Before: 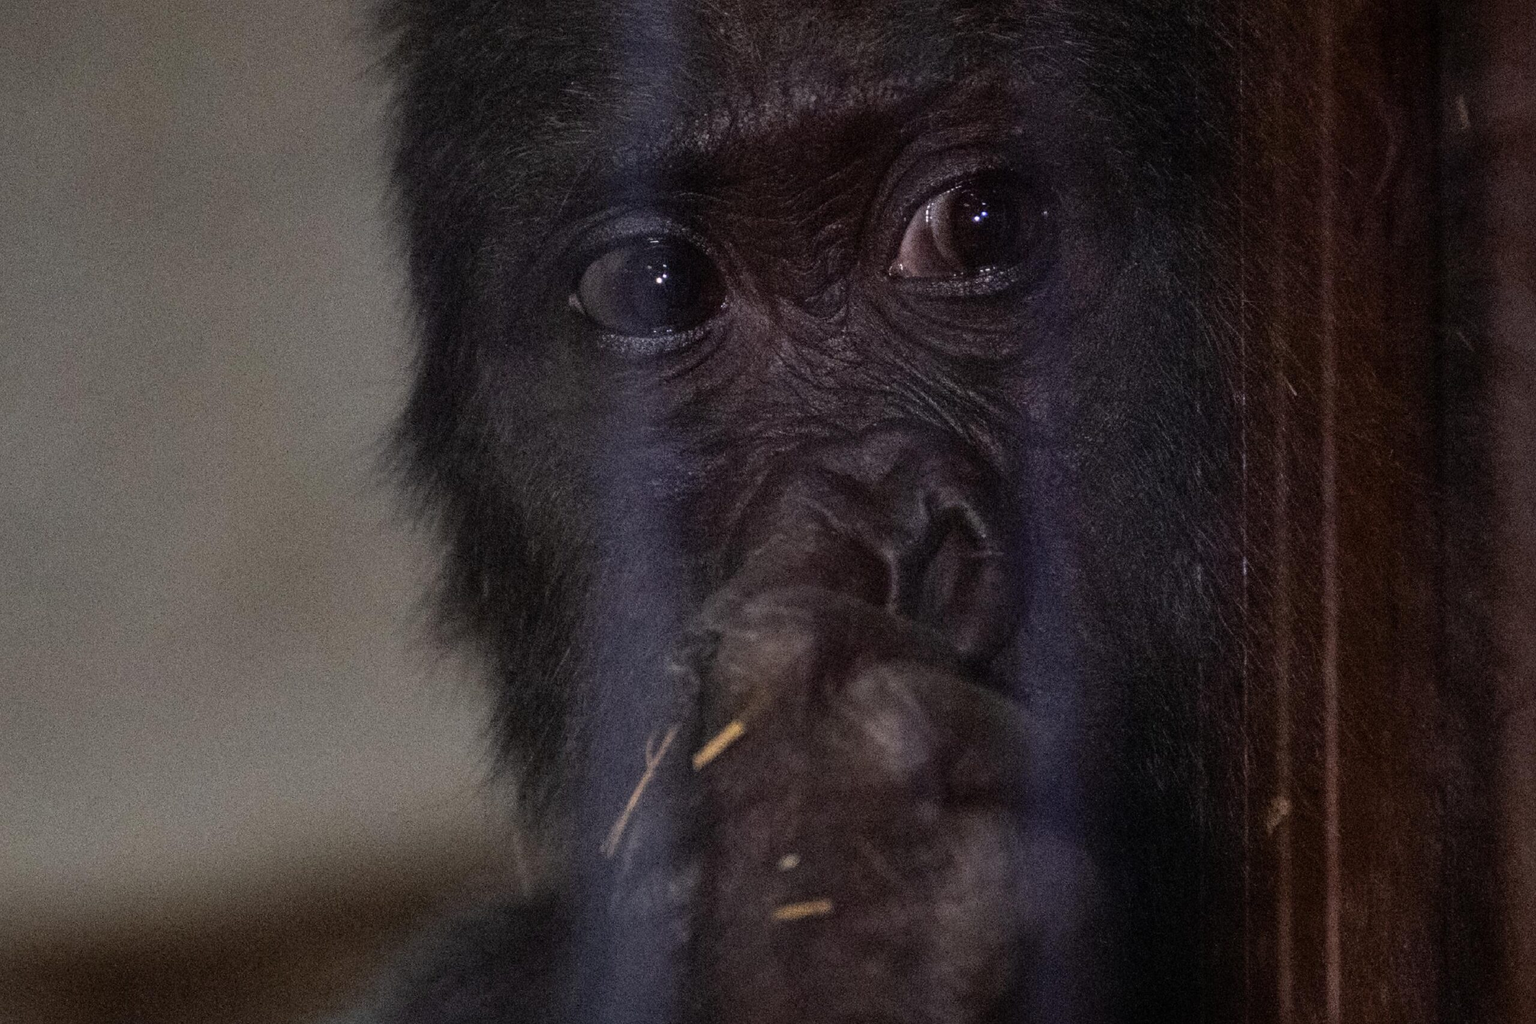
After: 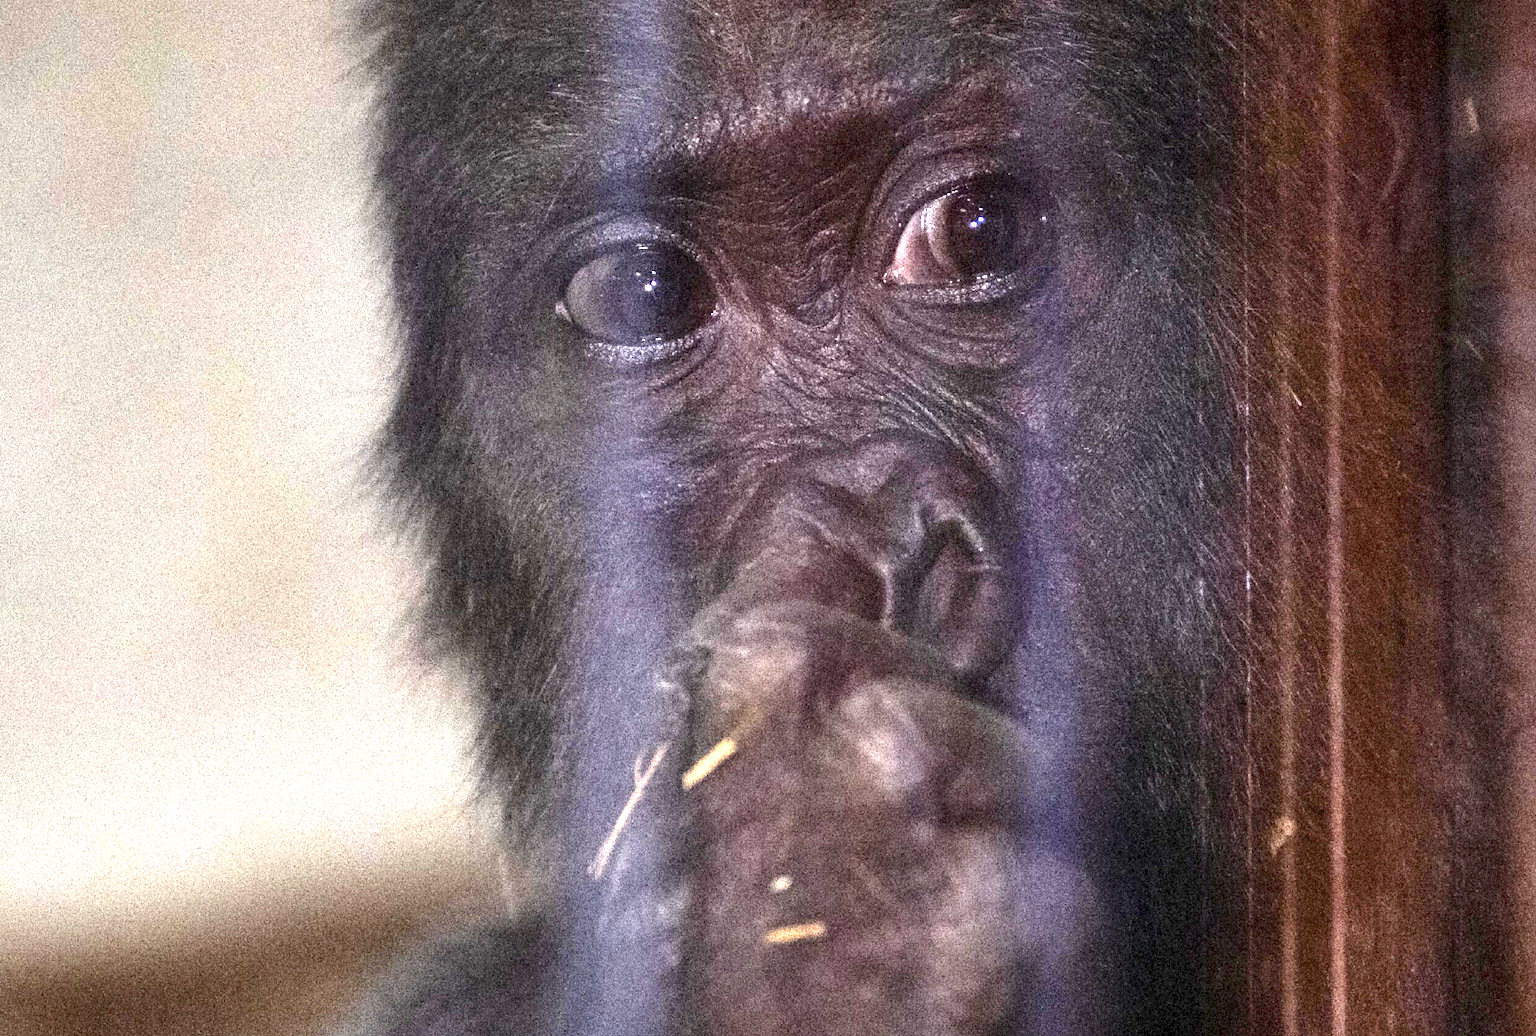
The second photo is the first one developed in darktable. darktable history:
exposure: black level correction 0.001, exposure 2.607 EV, compensate exposure bias true, compensate highlight preservation false
crop and rotate: left 1.774%, right 0.633%, bottom 1.28%
